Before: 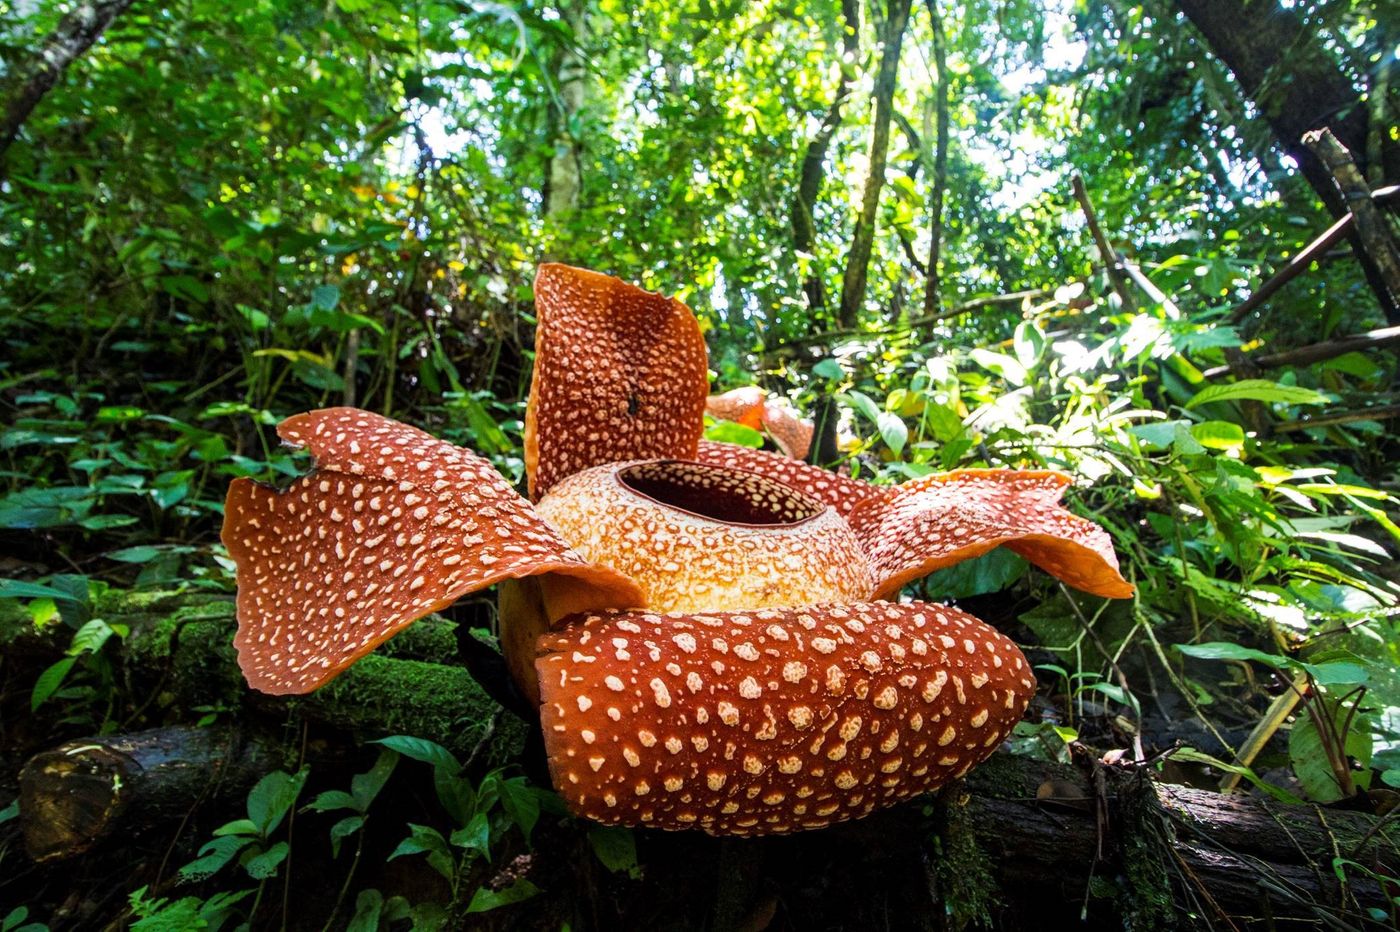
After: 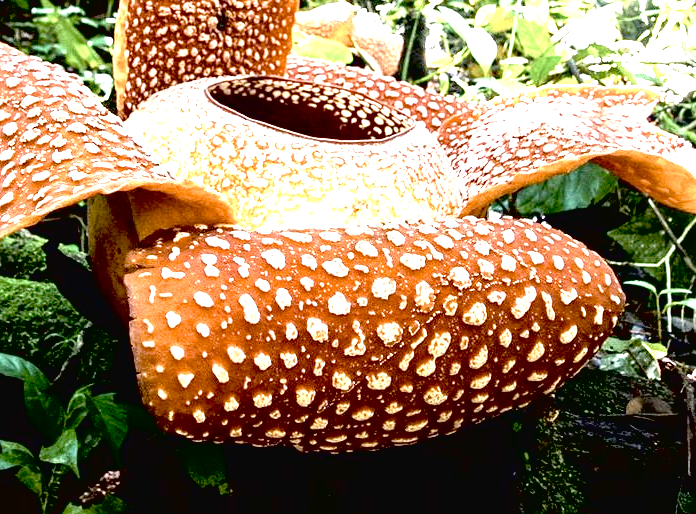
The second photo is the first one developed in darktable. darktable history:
contrast brightness saturation: contrast -0.043, saturation -0.419
exposure: black level correction 0.014, exposure 1.792 EV, compensate exposure bias true, compensate highlight preservation false
sharpen: amount 0.209
crop: left 29.39%, top 41.296%, right 20.843%, bottom 3.495%
